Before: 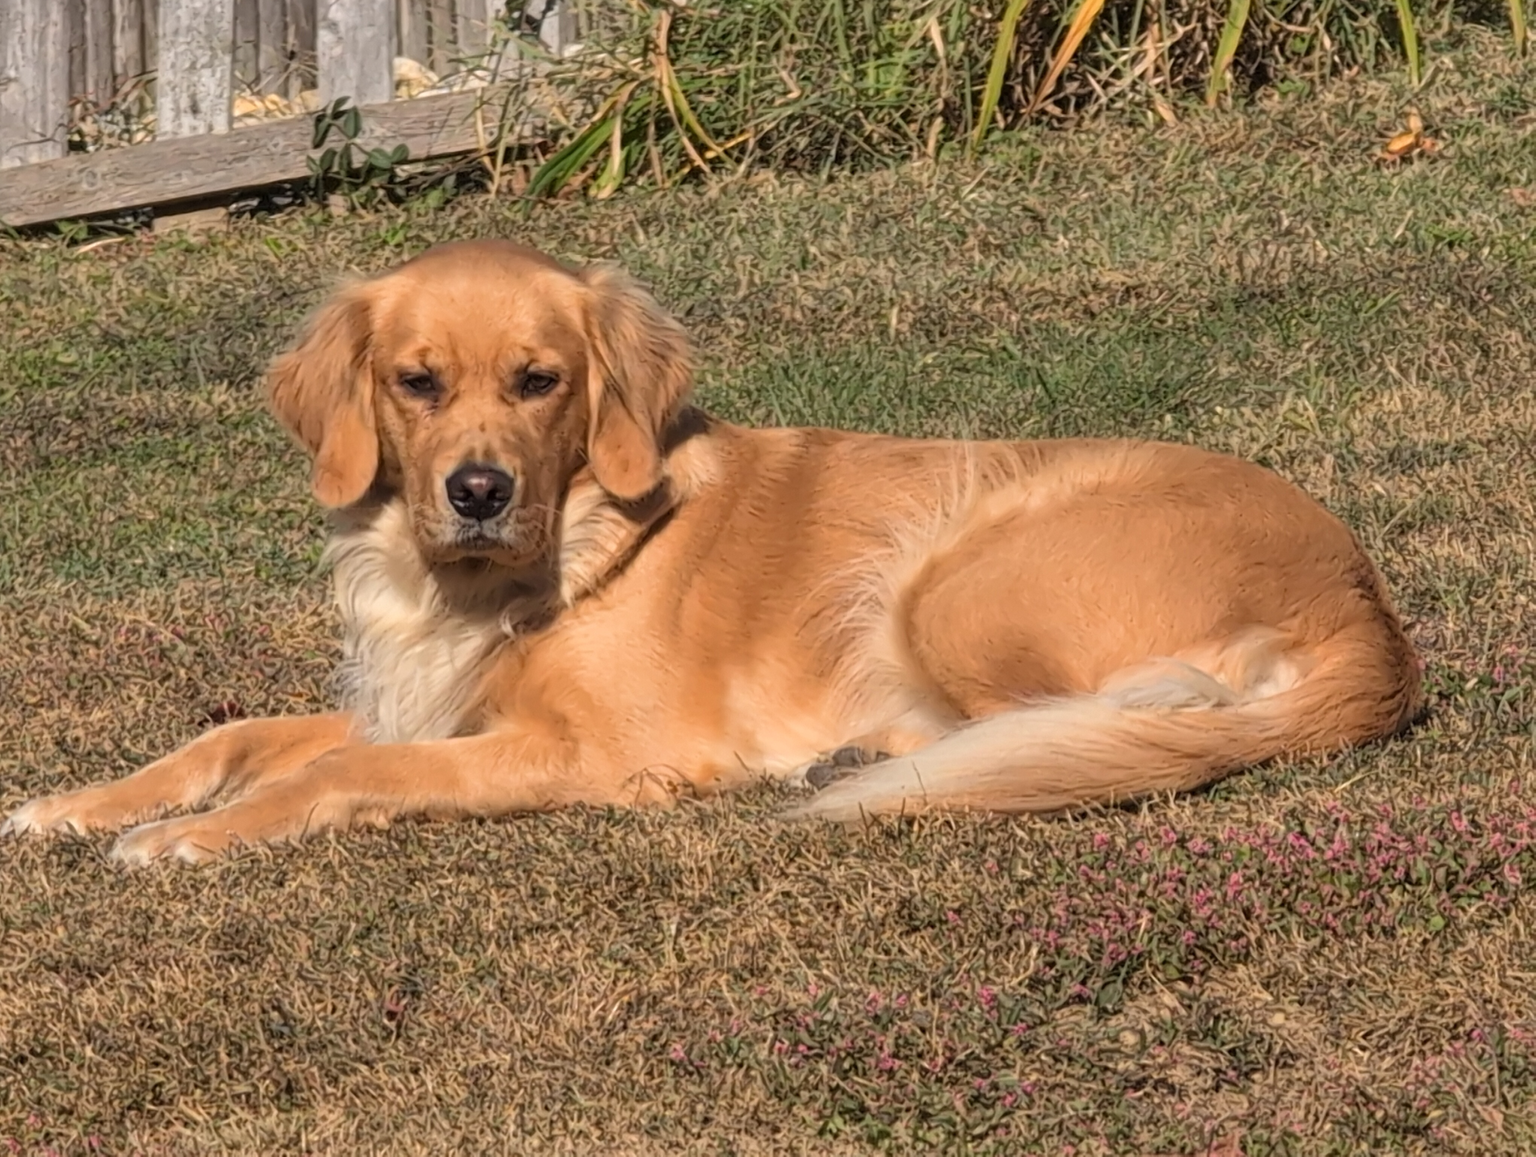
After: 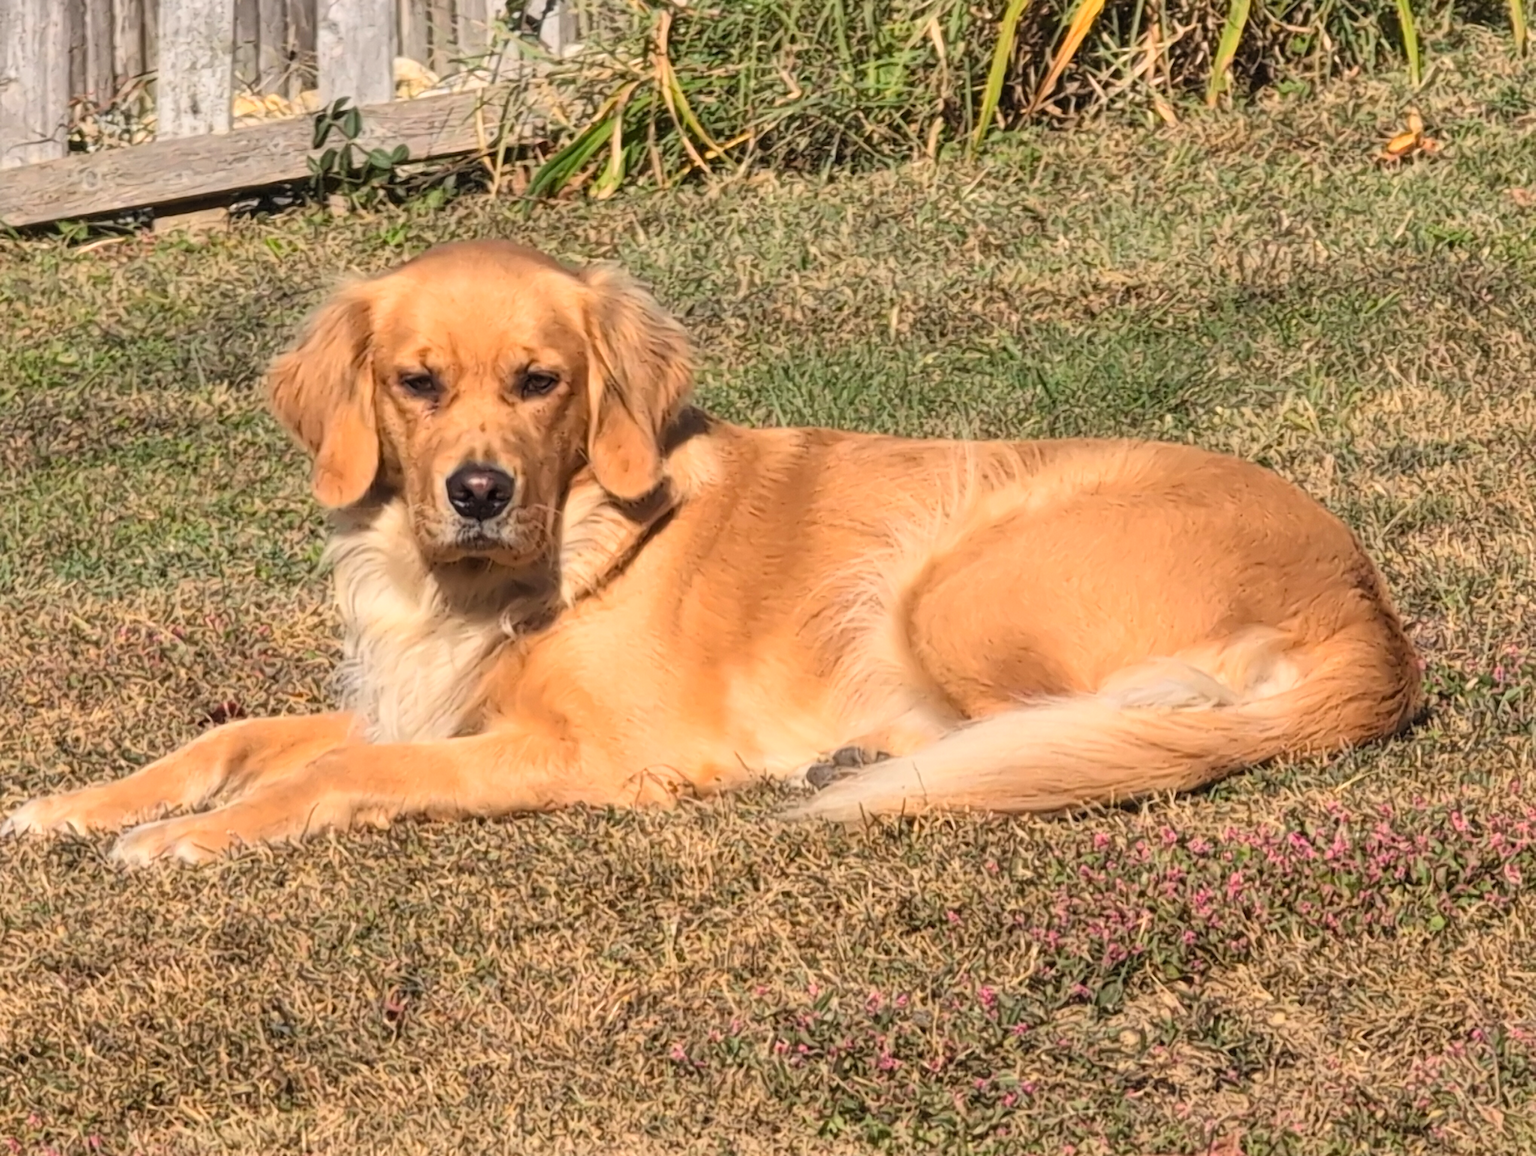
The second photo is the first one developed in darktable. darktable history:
contrast brightness saturation: contrast 0.202, brightness 0.157, saturation 0.223
